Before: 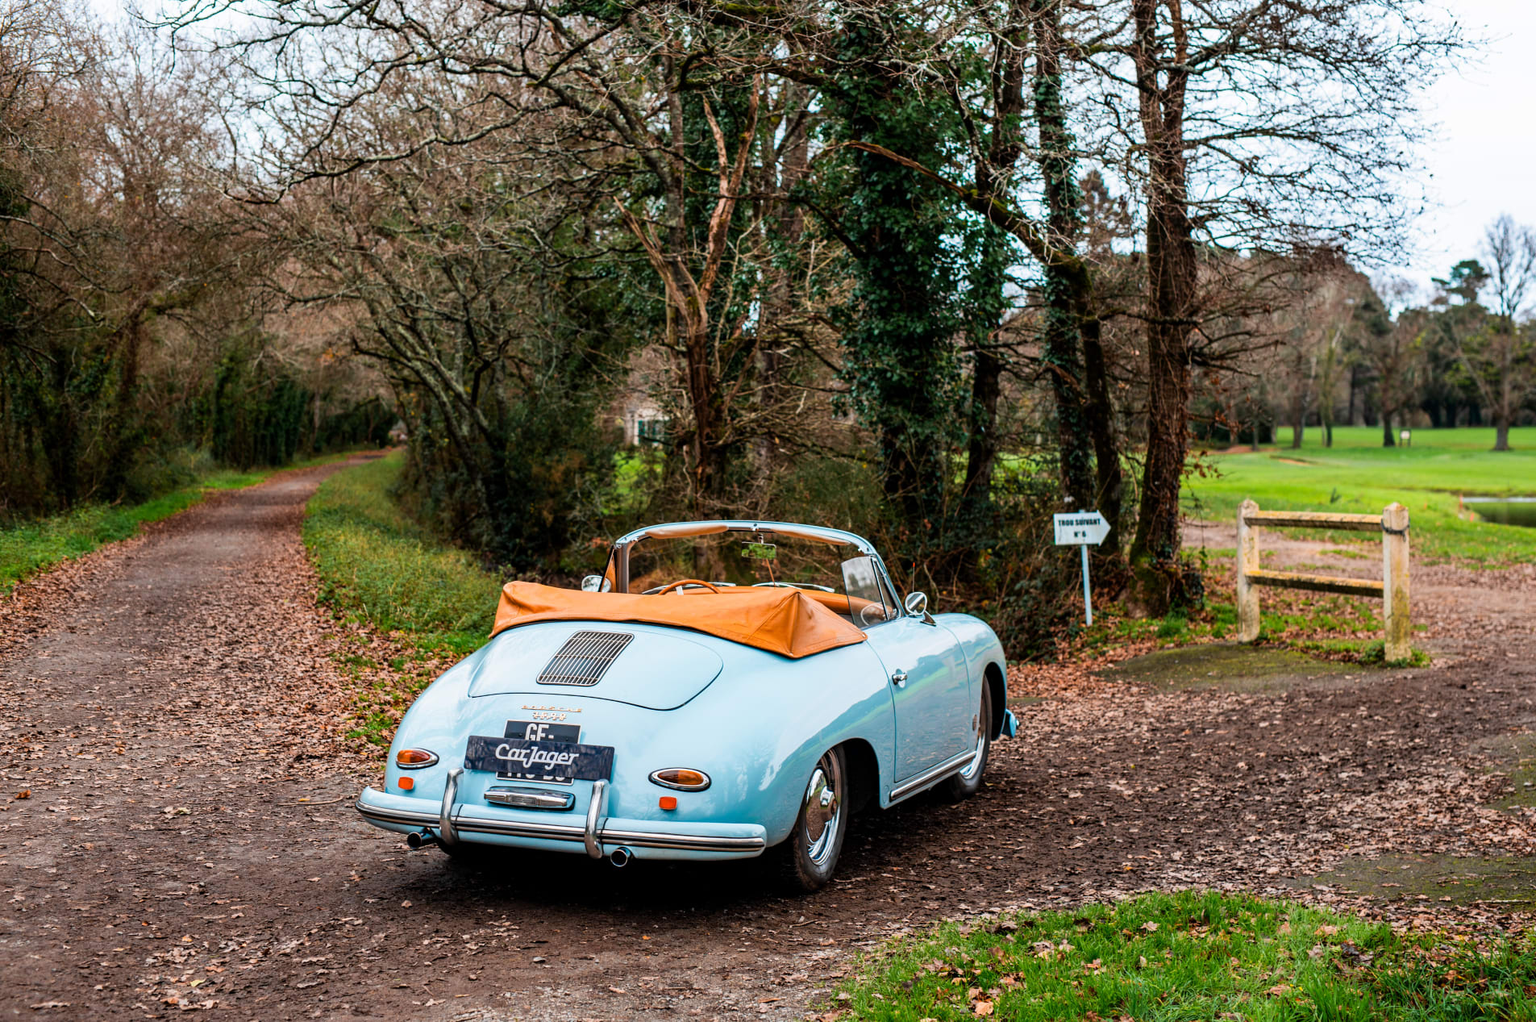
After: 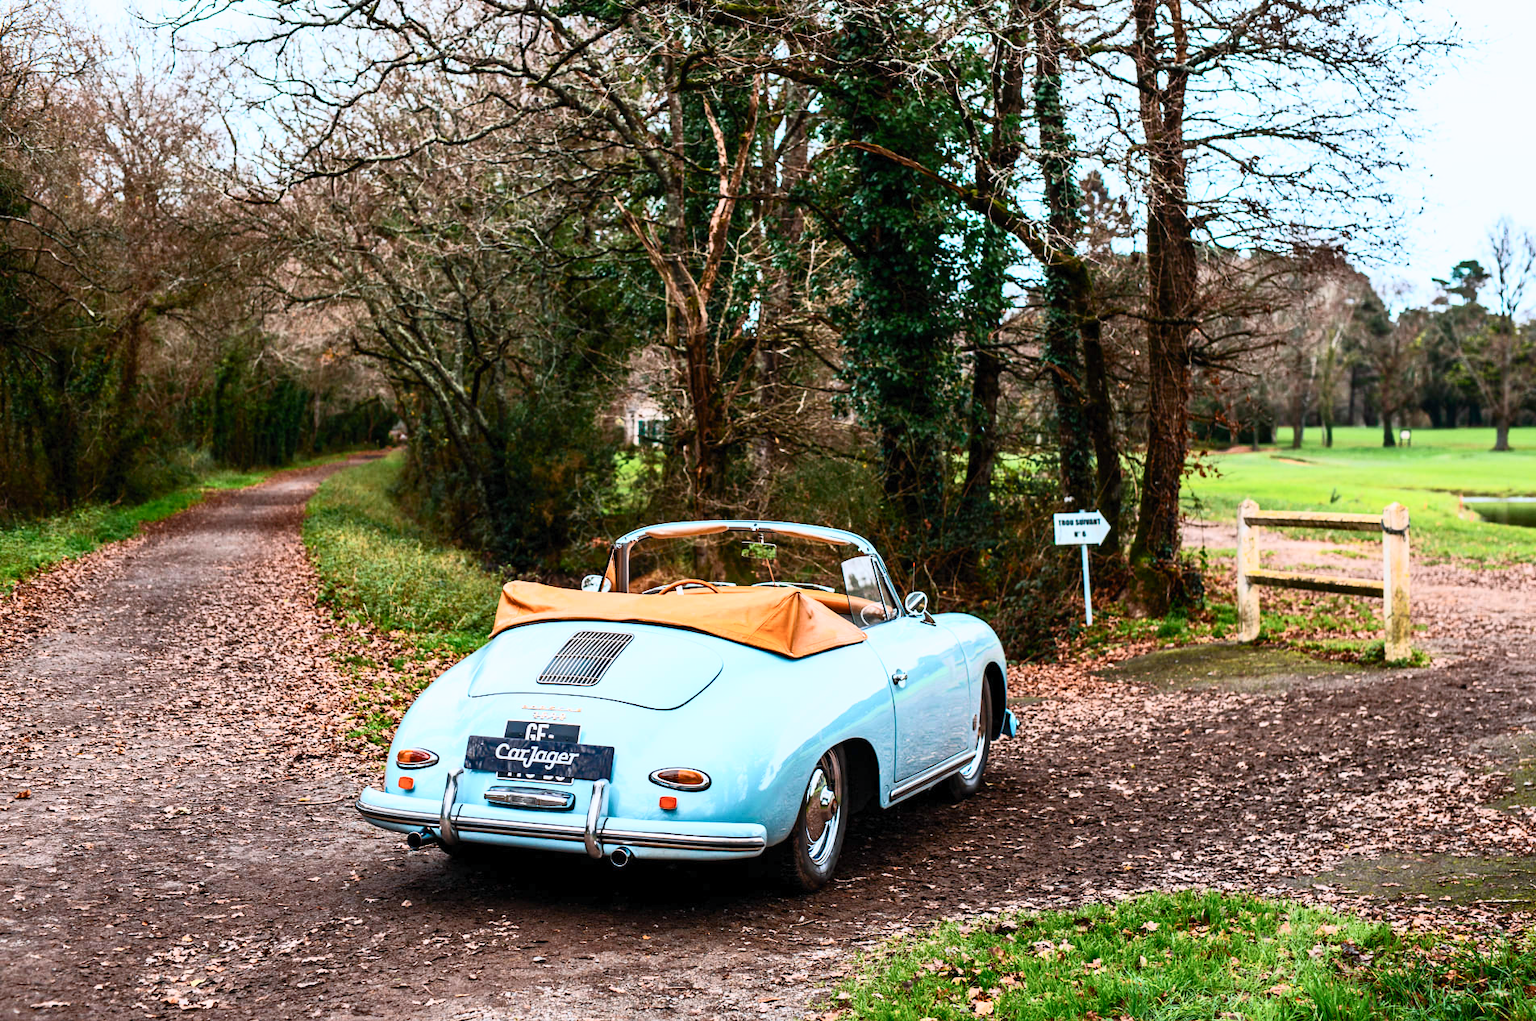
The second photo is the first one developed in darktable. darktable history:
color correction: highlights a* -0.124, highlights b* -5.36, shadows a* -0.122, shadows b* -0.126
tone equalizer: -8 EV 0.211 EV, -7 EV 0.431 EV, -6 EV 0.447 EV, -5 EV 0.285 EV, -3 EV -0.265 EV, -2 EV -0.413 EV, -1 EV -0.42 EV, +0 EV -0.239 EV, edges refinement/feathering 500, mask exposure compensation -1.57 EV, preserve details no
contrast brightness saturation: contrast 0.6, brightness 0.346, saturation 0.137
